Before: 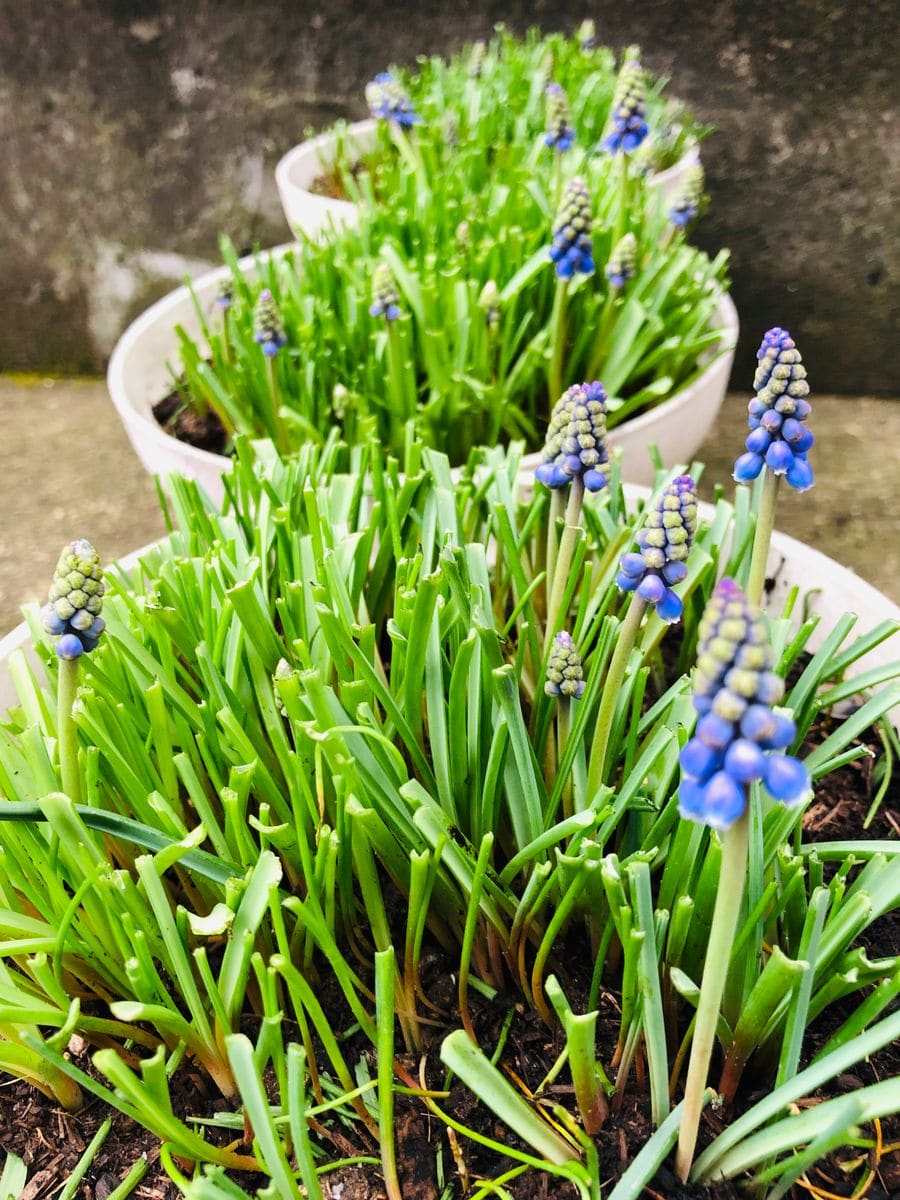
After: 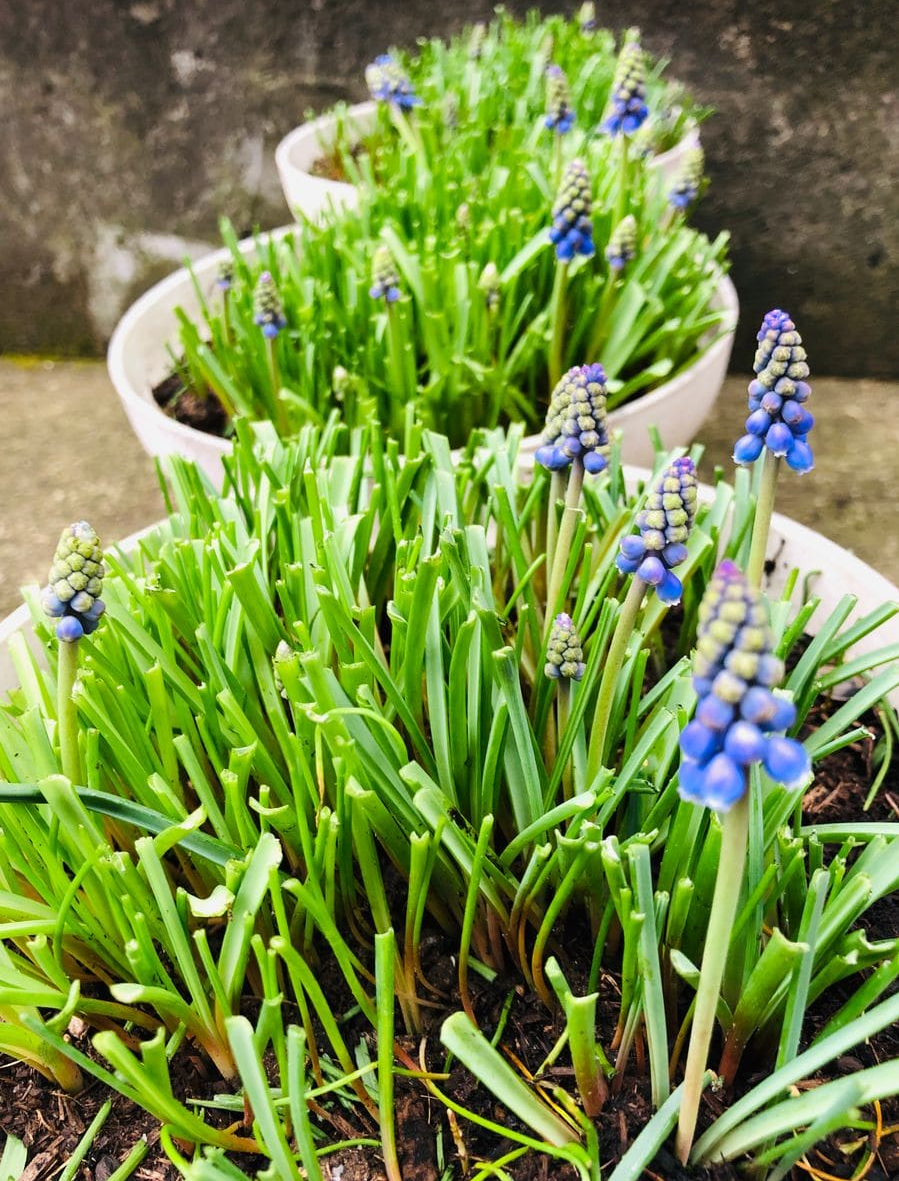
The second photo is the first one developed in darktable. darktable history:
crop: top 1.507%, right 0.109%
